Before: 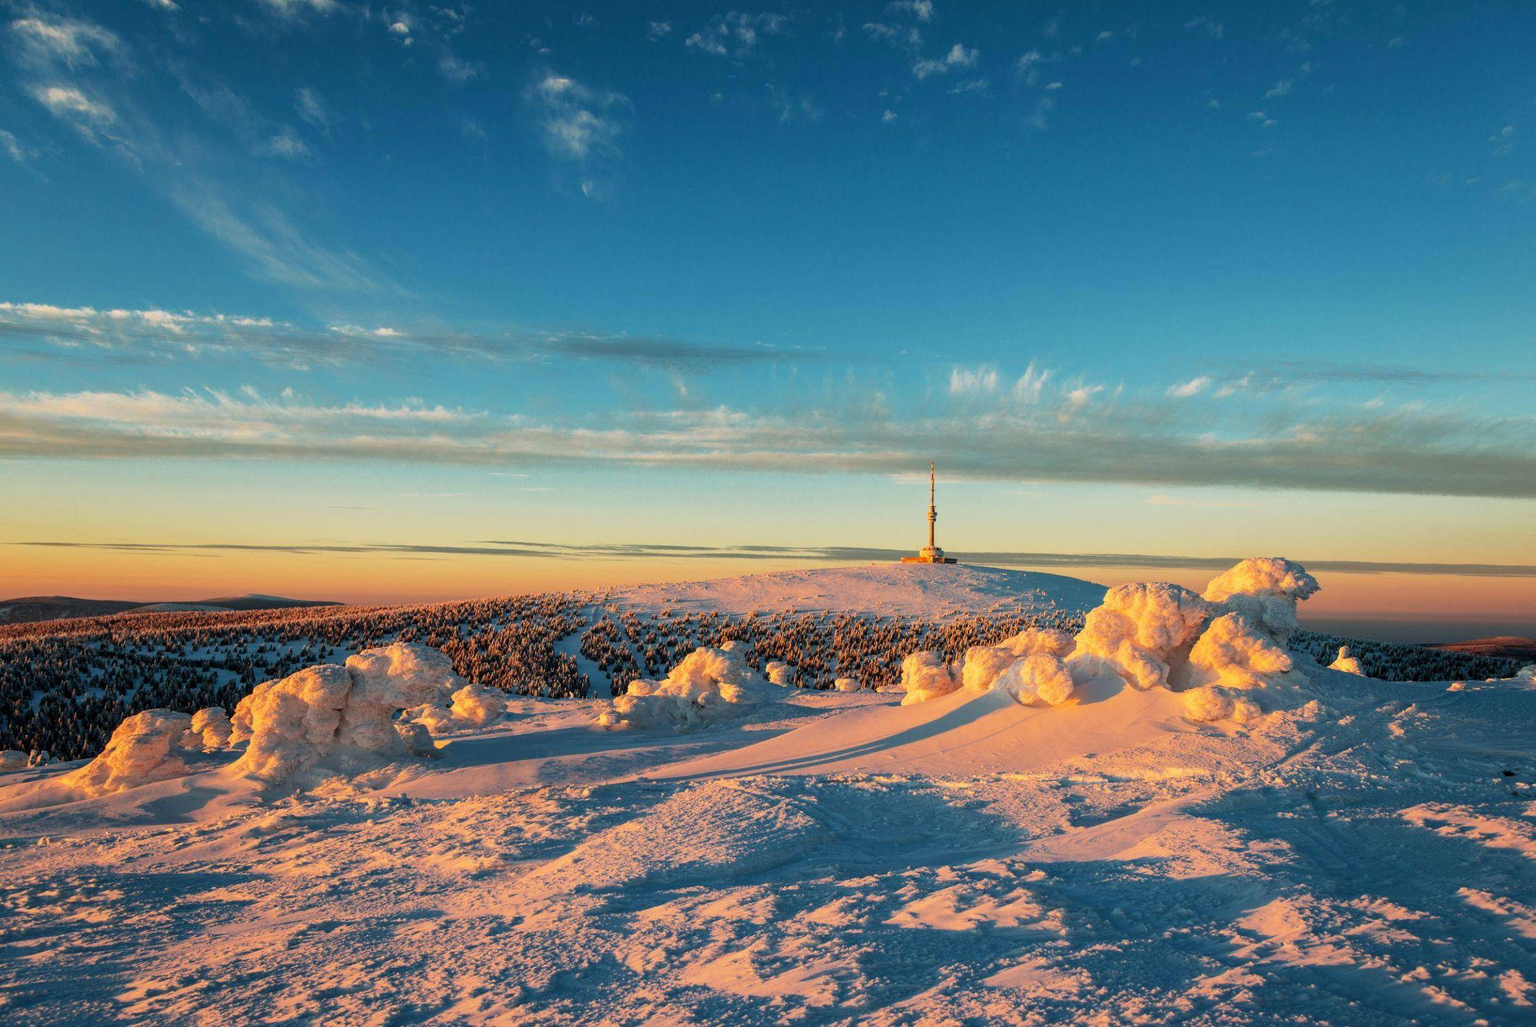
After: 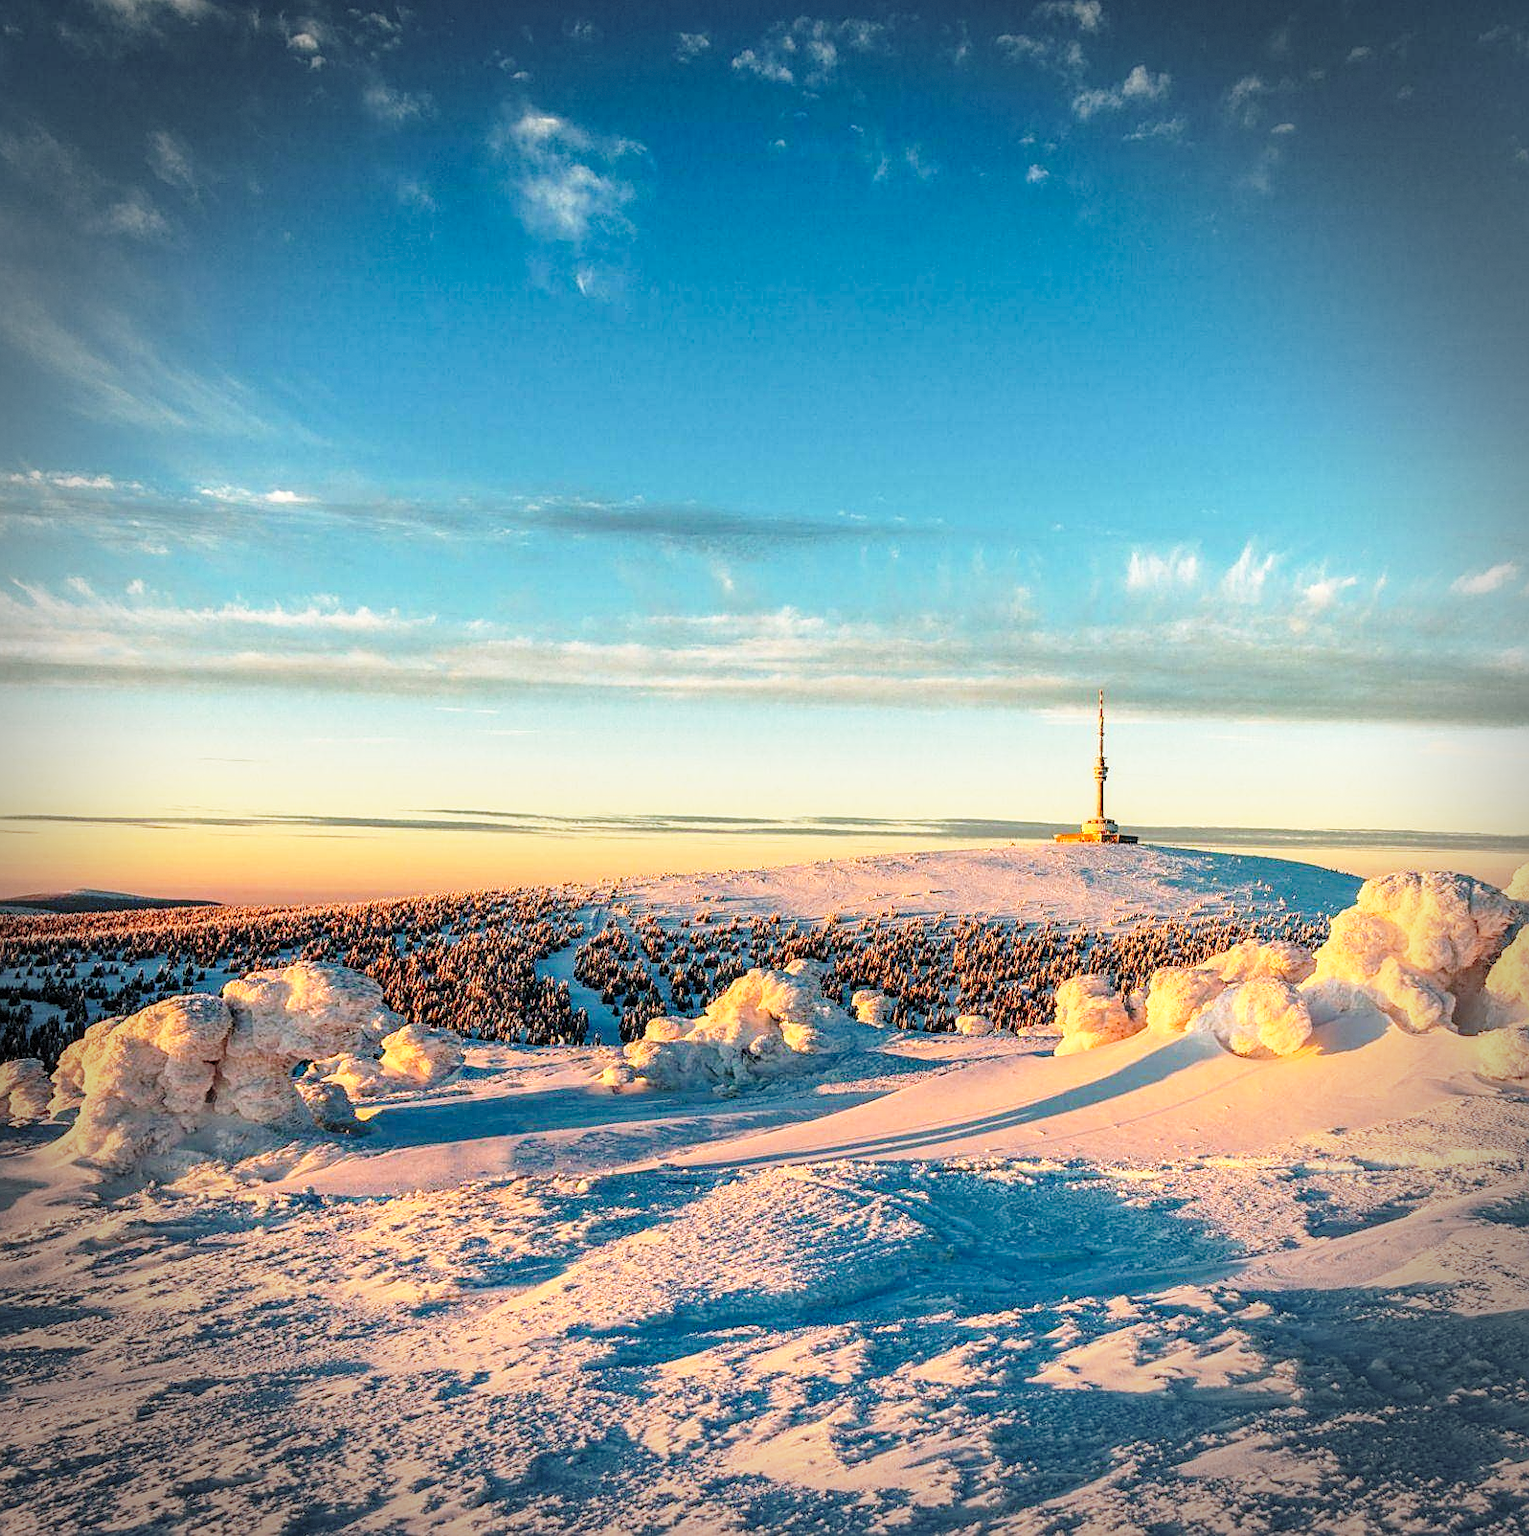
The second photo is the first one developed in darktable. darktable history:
sharpen: on, module defaults
base curve: curves: ch0 [(0, 0) (0.028, 0.03) (0.121, 0.232) (0.46, 0.748) (0.859, 0.968) (1, 1)], preserve colors none
crop and rotate: left 12.795%, right 20.663%
vignetting: fall-off start 71.52%, brightness -0.575, dithering 8-bit output
local contrast: on, module defaults
